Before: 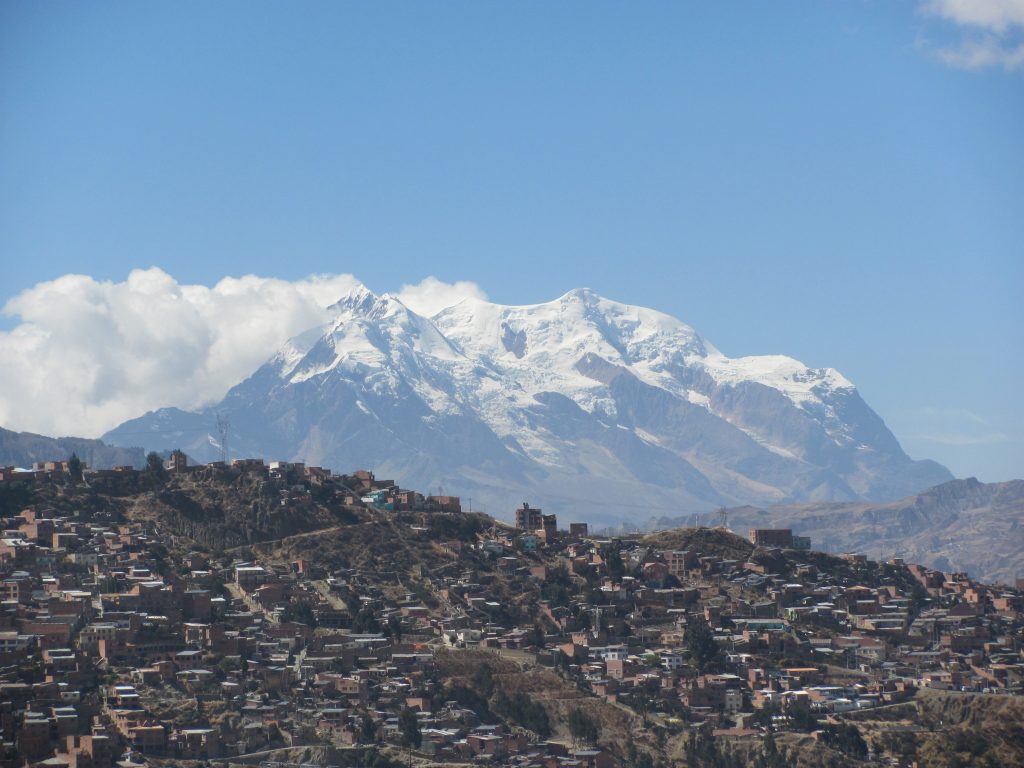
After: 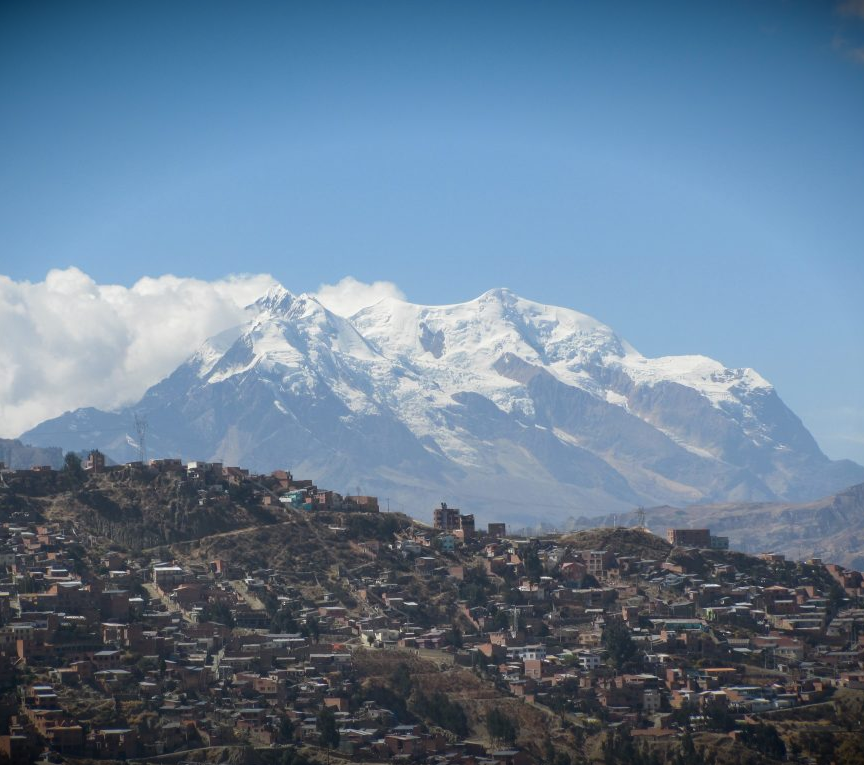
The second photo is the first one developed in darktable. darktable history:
vignetting: fall-off start 98.29%, fall-off radius 100%, brightness -1, saturation 0.5, width/height ratio 1.428
crop: left 8.026%, right 7.374%
